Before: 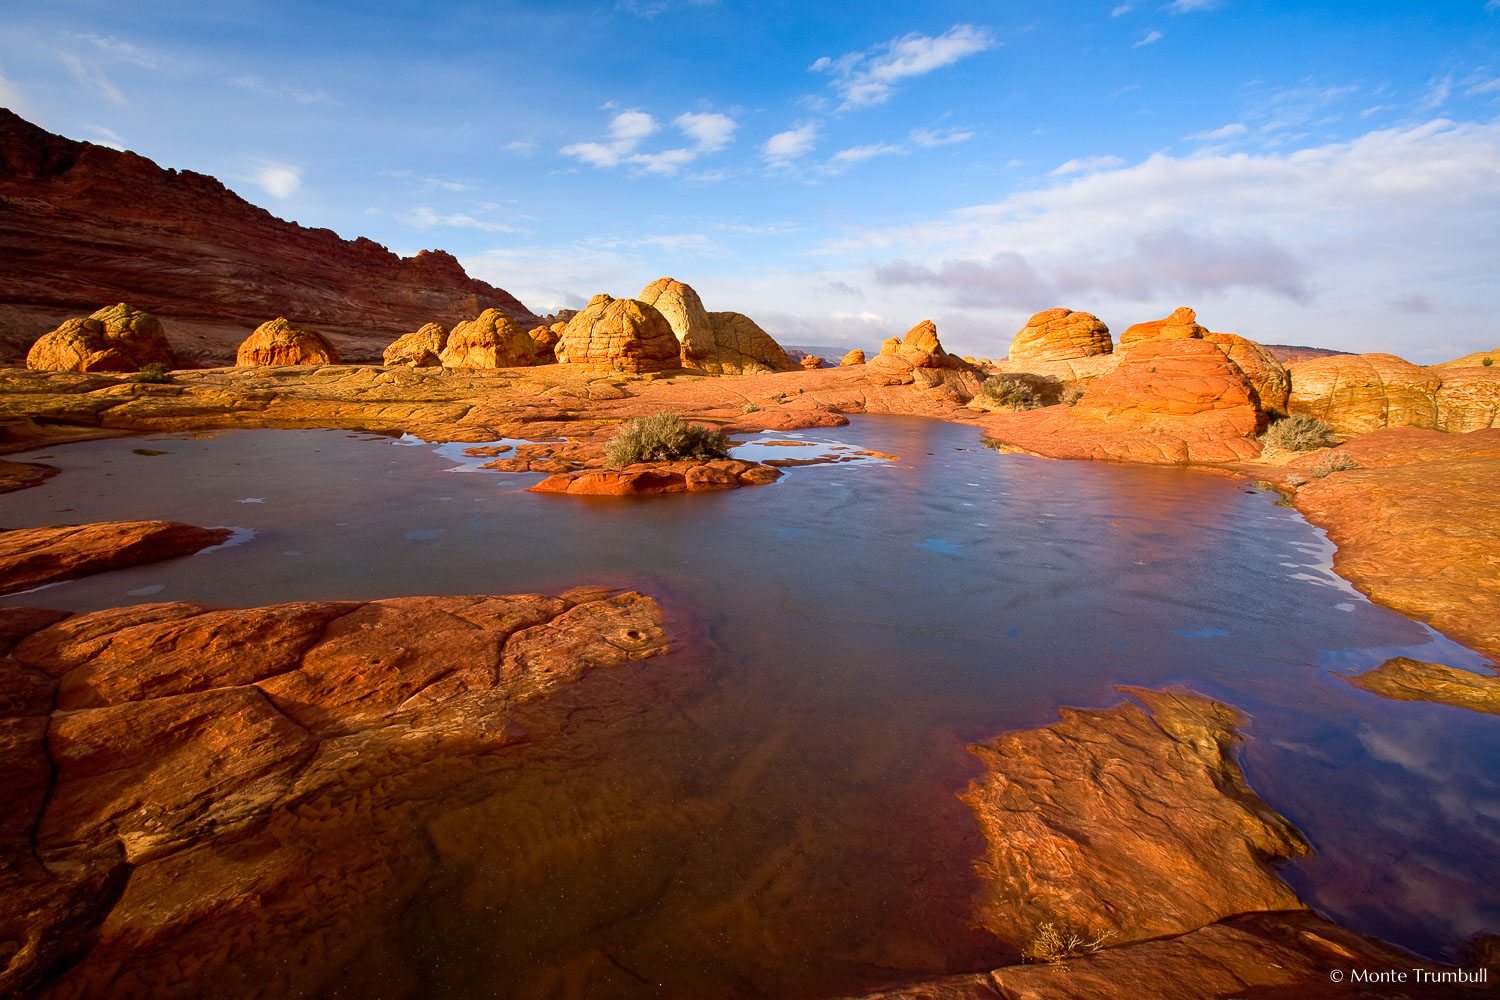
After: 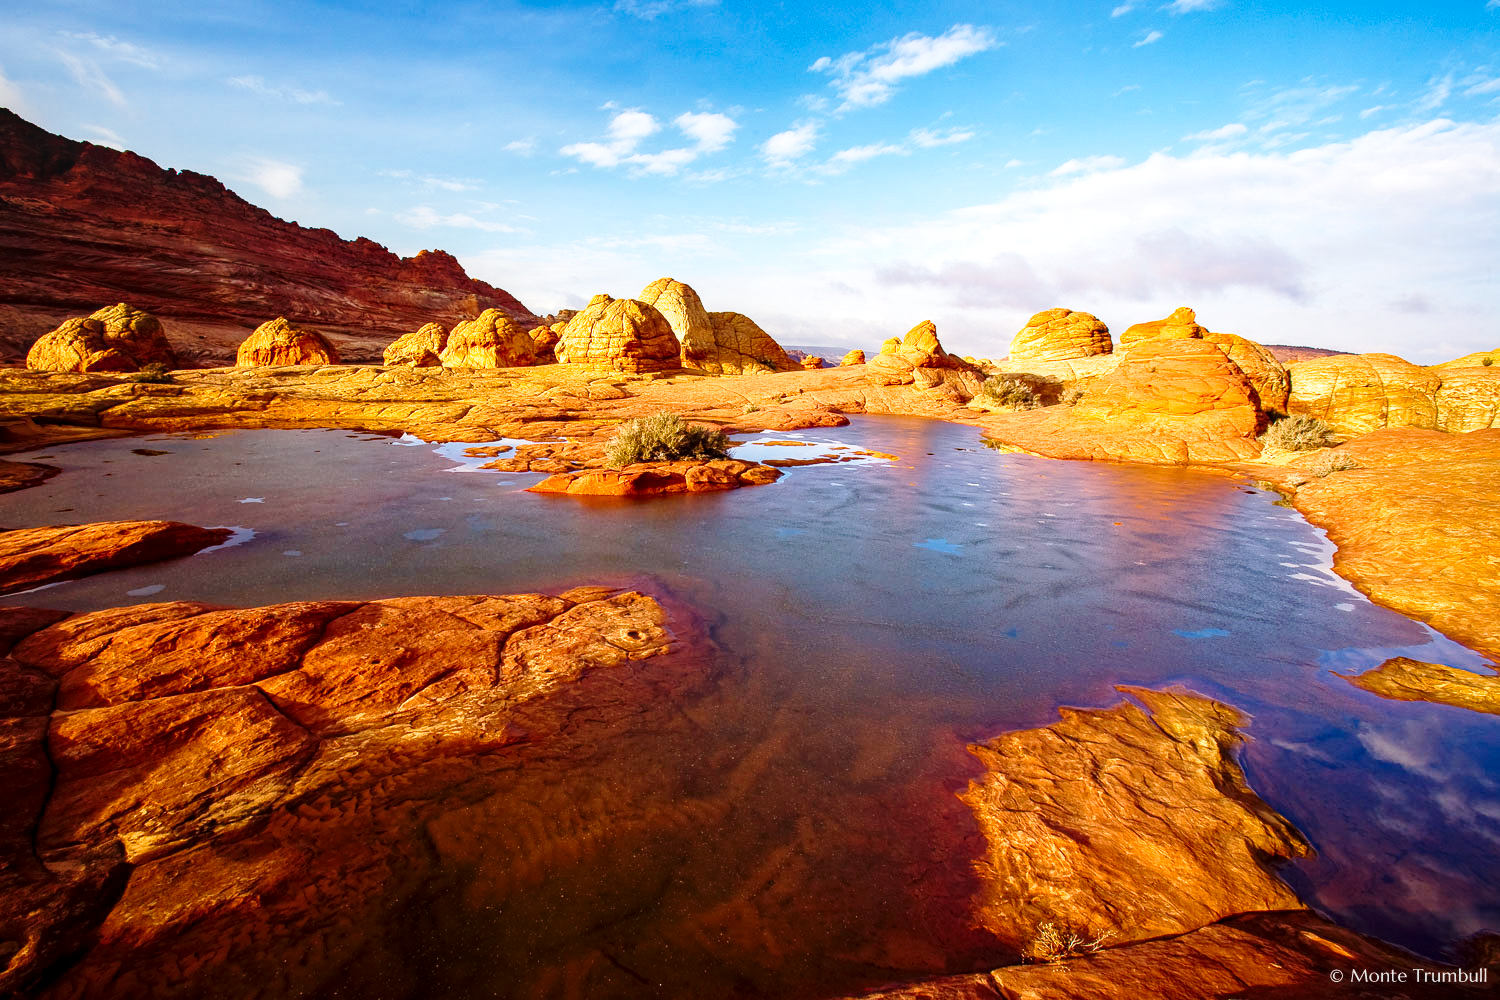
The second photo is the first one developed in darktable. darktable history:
local contrast: on, module defaults
haze removal: compatibility mode true, adaptive false
base curve: curves: ch0 [(0, 0) (0.028, 0.03) (0.121, 0.232) (0.46, 0.748) (0.859, 0.968) (1, 1)], preserve colors none
